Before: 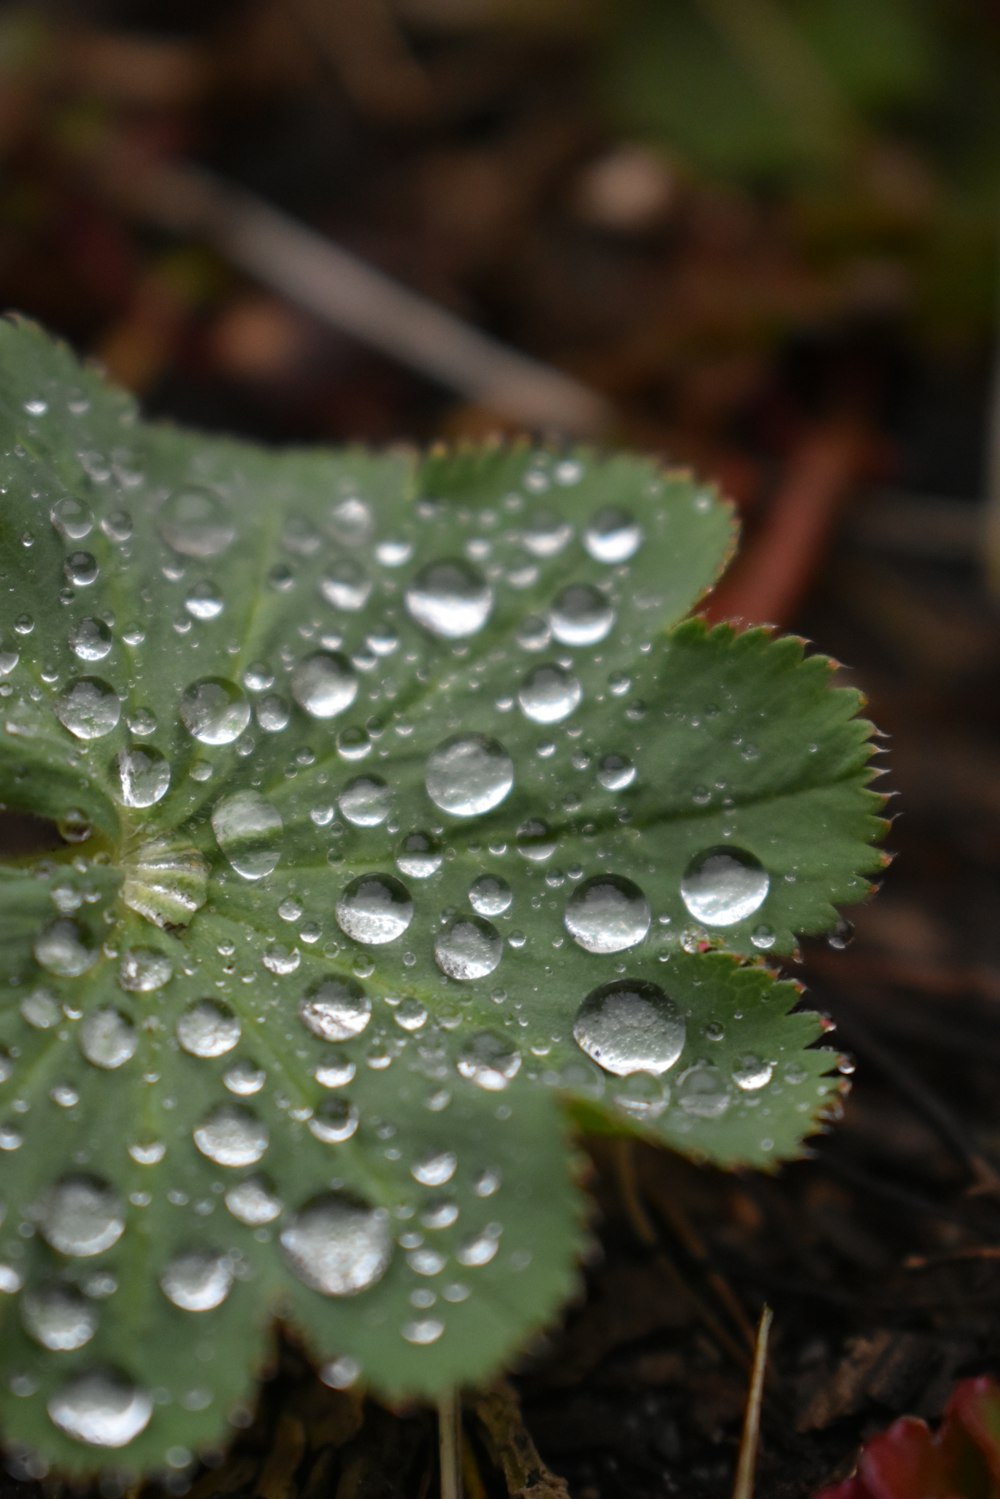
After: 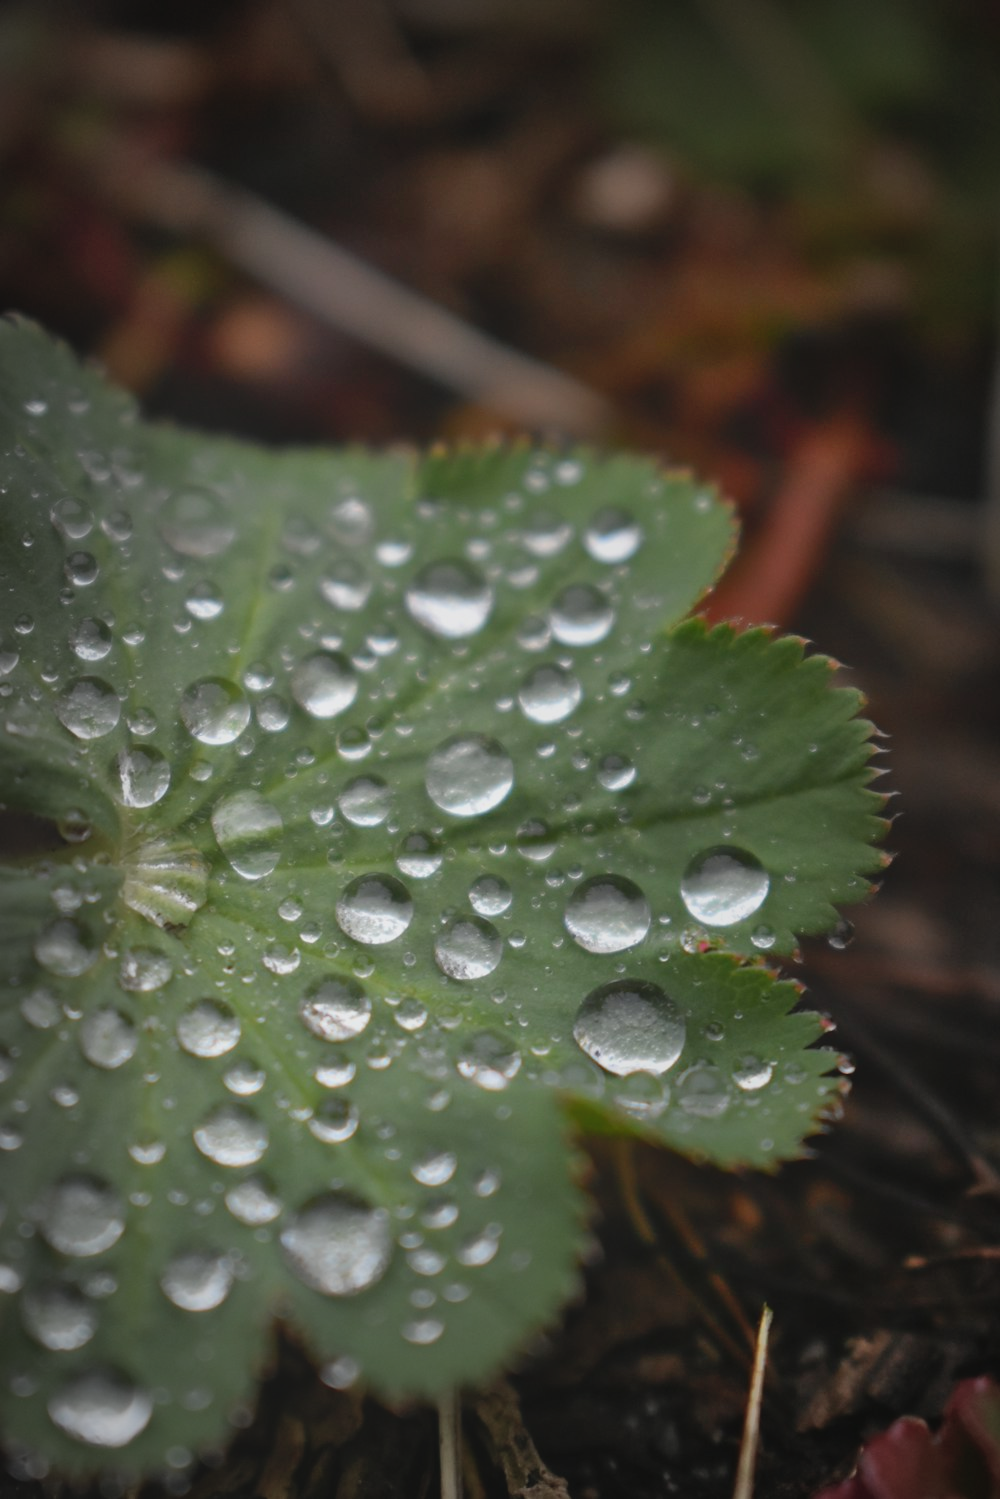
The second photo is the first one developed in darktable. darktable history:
local contrast: detail 71%
vignetting: fall-off start 54%, automatic ratio true, width/height ratio 1.318, shape 0.218, unbound false
shadows and highlights: radius 45.68, white point adjustment 6.68, compress 79.41%, soften with gaussian
color correction: highlights a* 0.01, highlights b* -0.723
